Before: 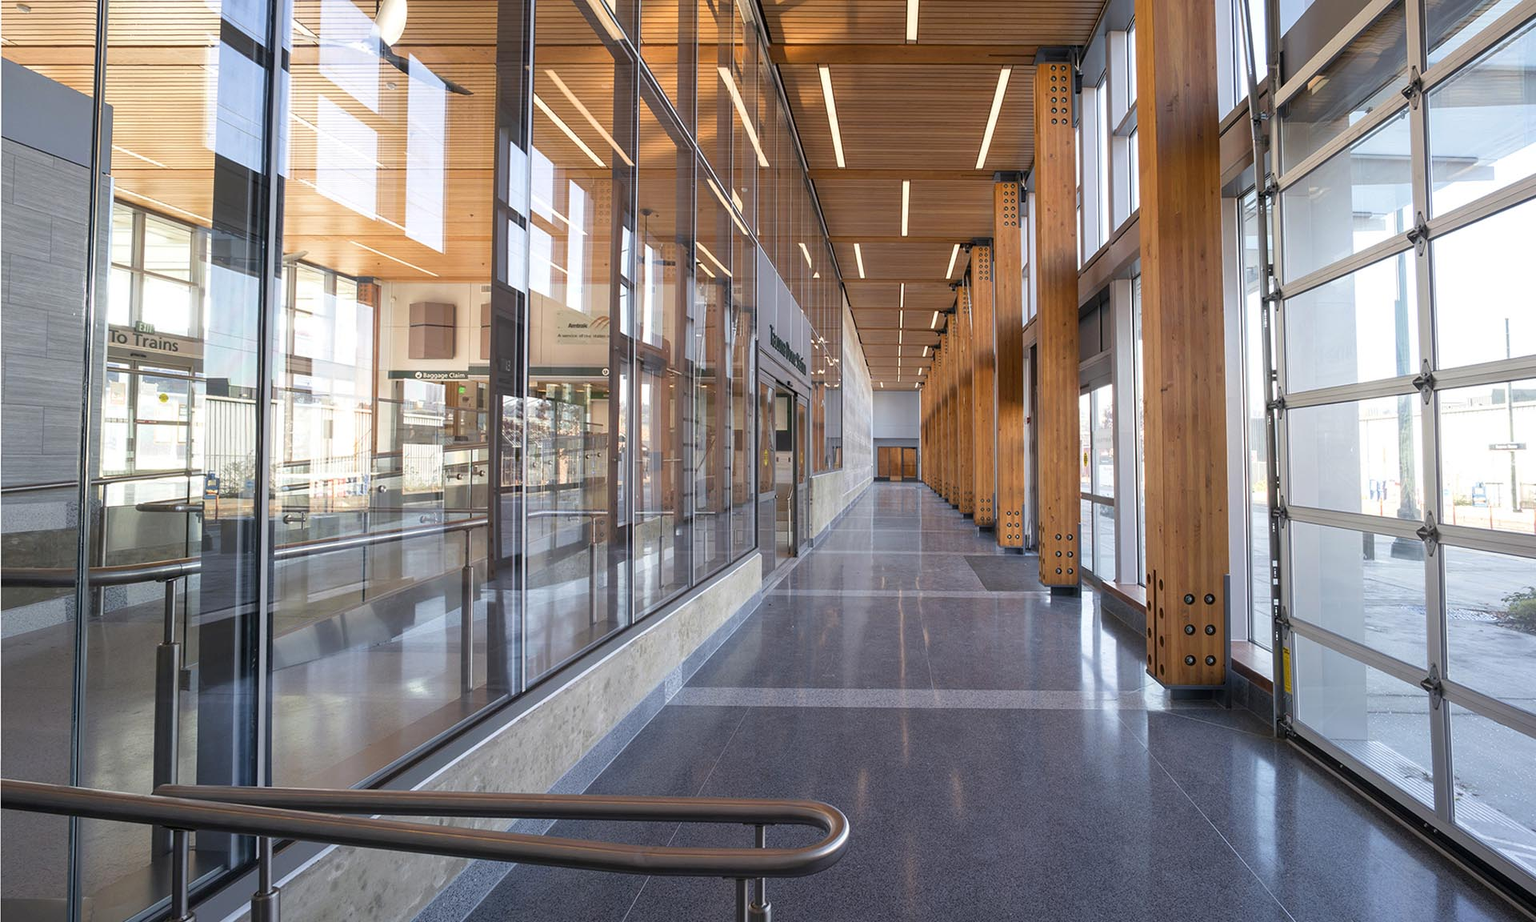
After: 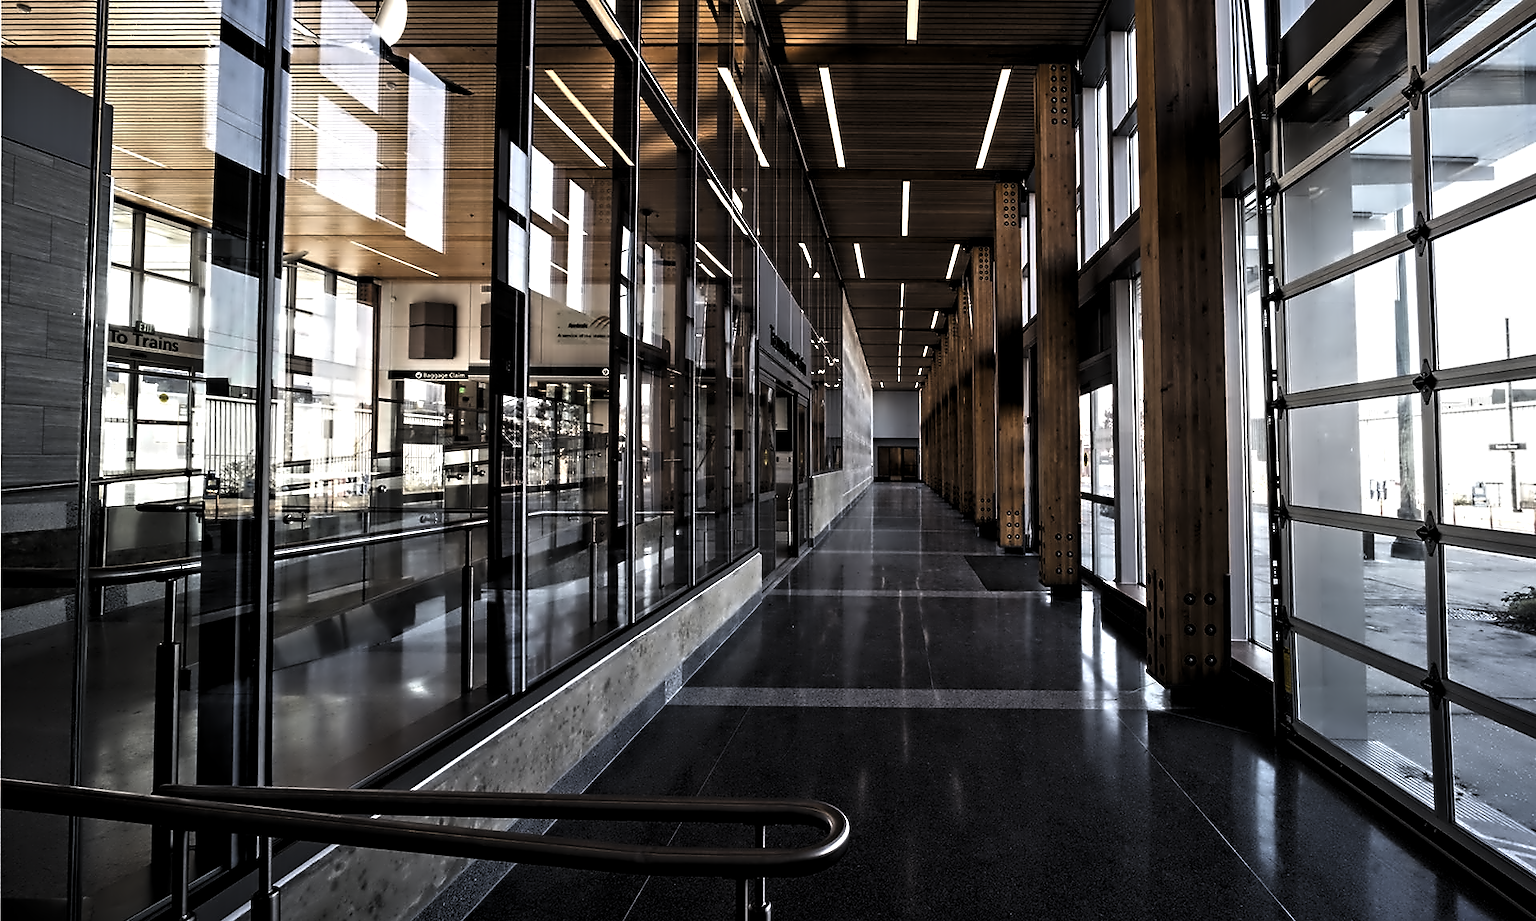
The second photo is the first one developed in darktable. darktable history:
contrast equalizer: octaves 7, y [[0.5, 0.542, 0.583, 0.625, 0.667, 0.708], [0.5 ×6], [0.5 ×6], [0, 0.033, 0.067, 0.1, 0.133, 0.167], [0, 0.05, 0.1, 0.15, 0.2, 0.25]]
levels: mode automatic, black 8.58%, gray 59.42%, levels [0, 0.445, 1]
